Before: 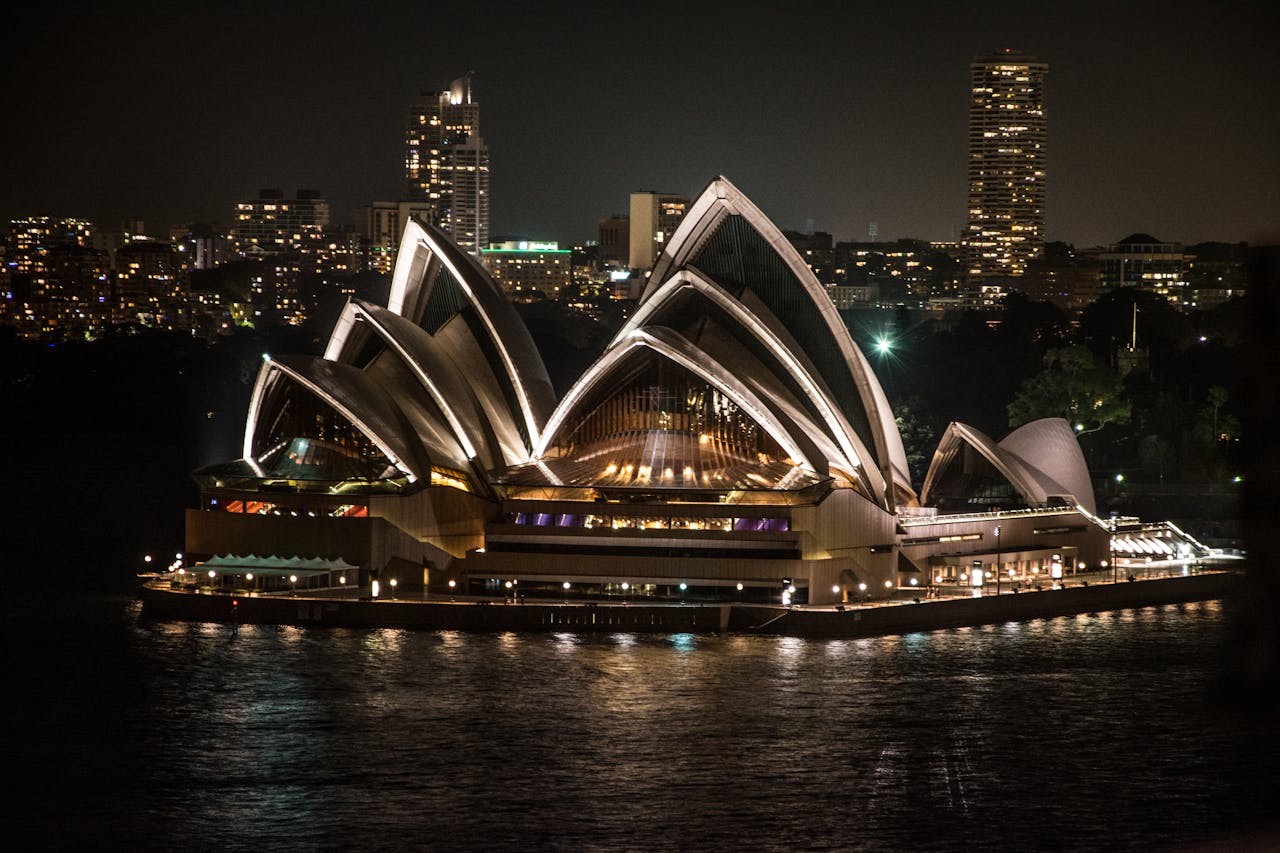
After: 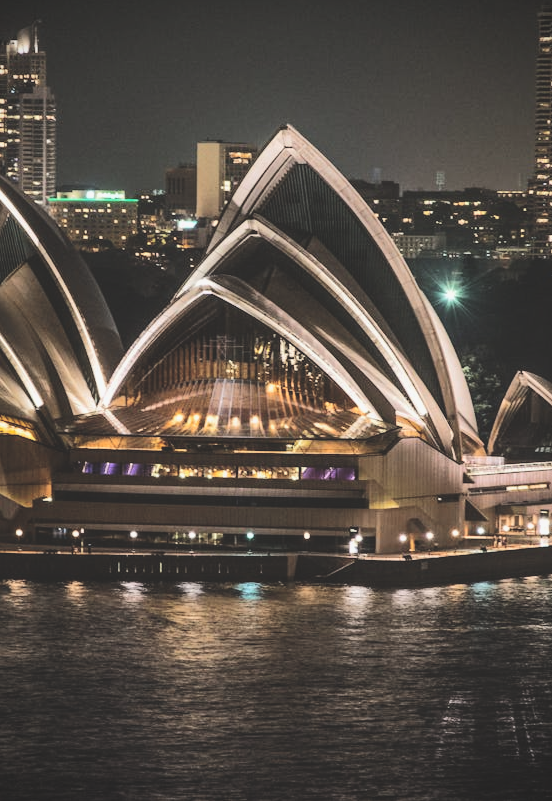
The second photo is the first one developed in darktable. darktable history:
crop: left 33.902%, top 6.001%, right 22.903%
color balance rgb: linear chroma grading › global chroma 0.78%, perceptual saturation grading › global saturation 10.538%
vignetting: fall-off start 92.77%
exposure: black level correction -0.025, exposure -0.119 EV, compensate highlight preservation false
tone curve: curves: ch0 [(0, 0) (0.003, 0.058) (0.011, 0.059) (0.025, 0.061) (0.044, 0.067) (0.069, 0.084) (0.1, 0.102) (0.136, 0.124) (0.177, 0.171) (0.224, 0.246) (0.277, 0.324) (0.335, 0.411) (0.399, 0.509) (0.468, 0.605) (0.543, 0.688) (0.623, 0.738) (0.709, 0.798) (0.801, 0.852) (0.898, 0.911) (1, 1)], color space Lab, independent channels, preserve colors none
